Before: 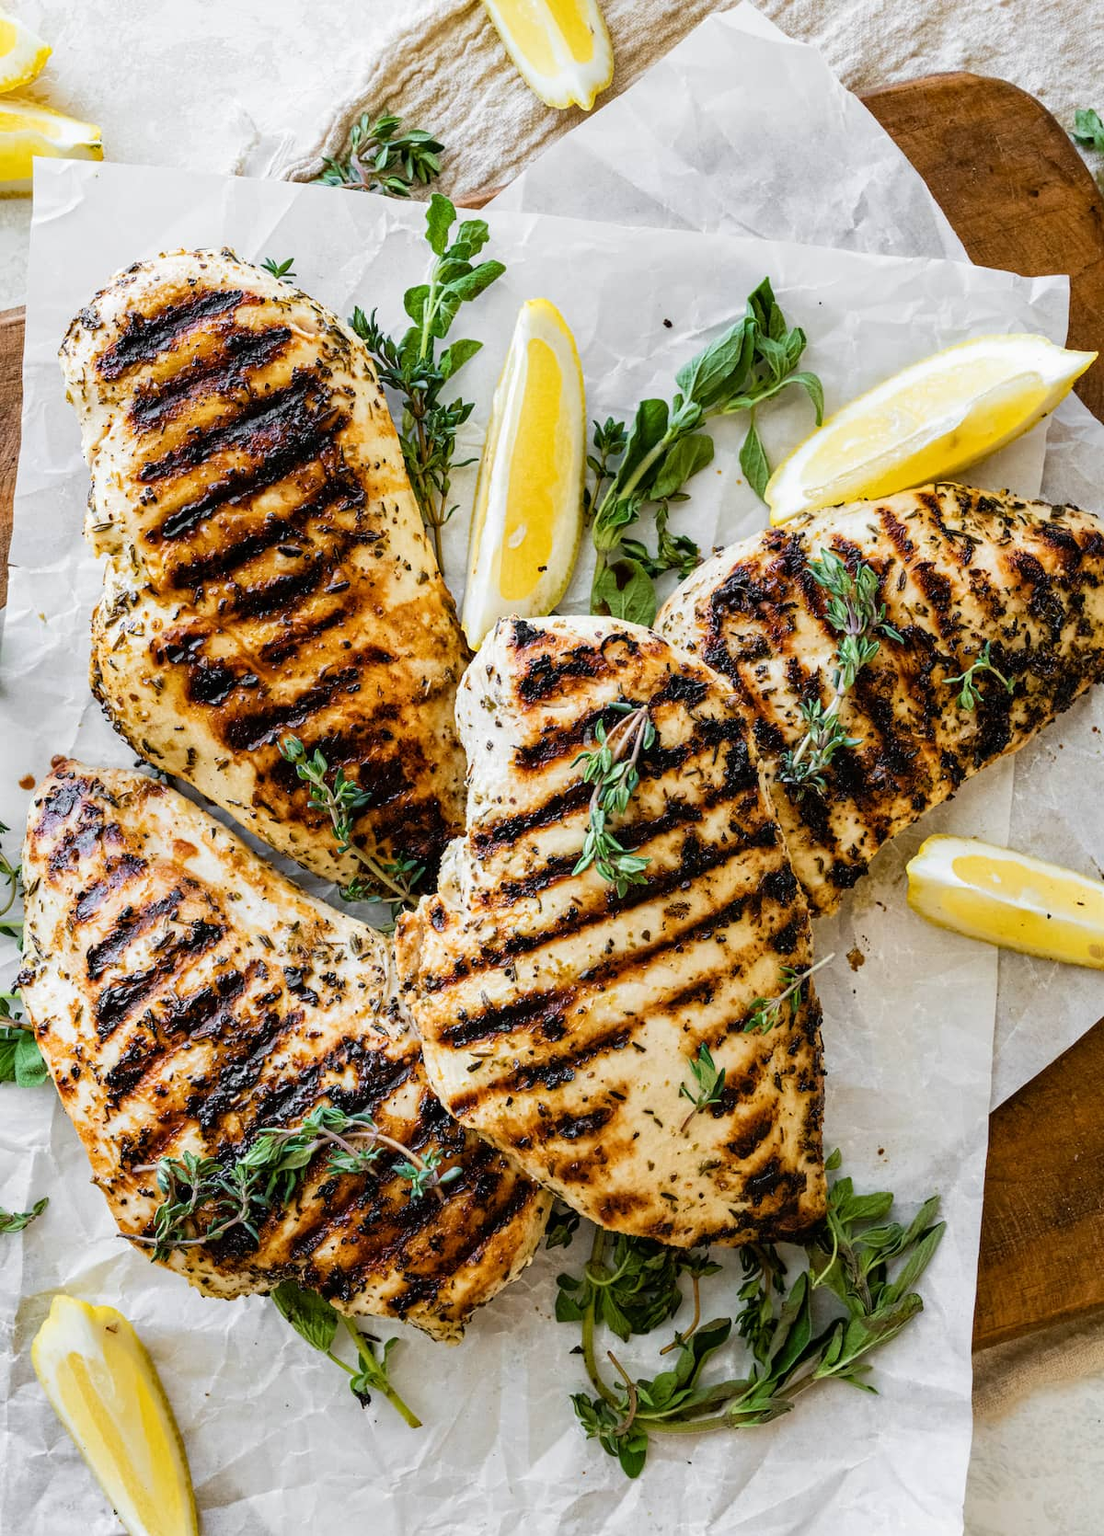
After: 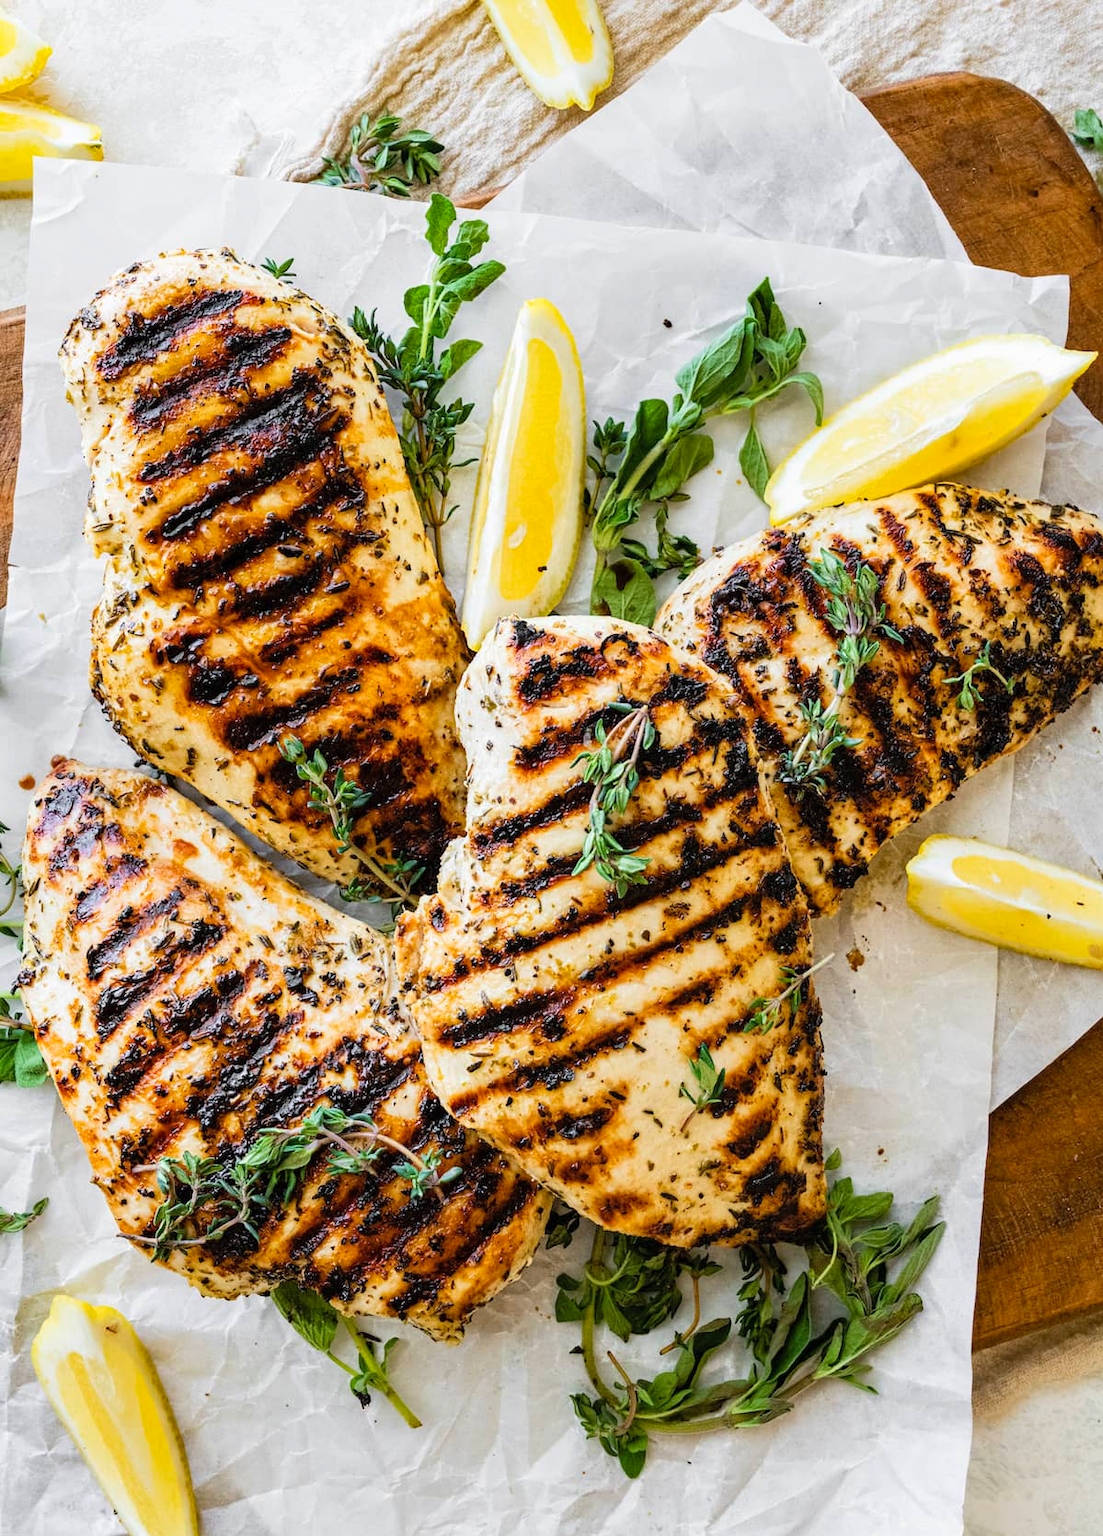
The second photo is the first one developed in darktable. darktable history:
contrast brightness saturation: contrast 0.075, brightness 0.073, saturation 0.176
